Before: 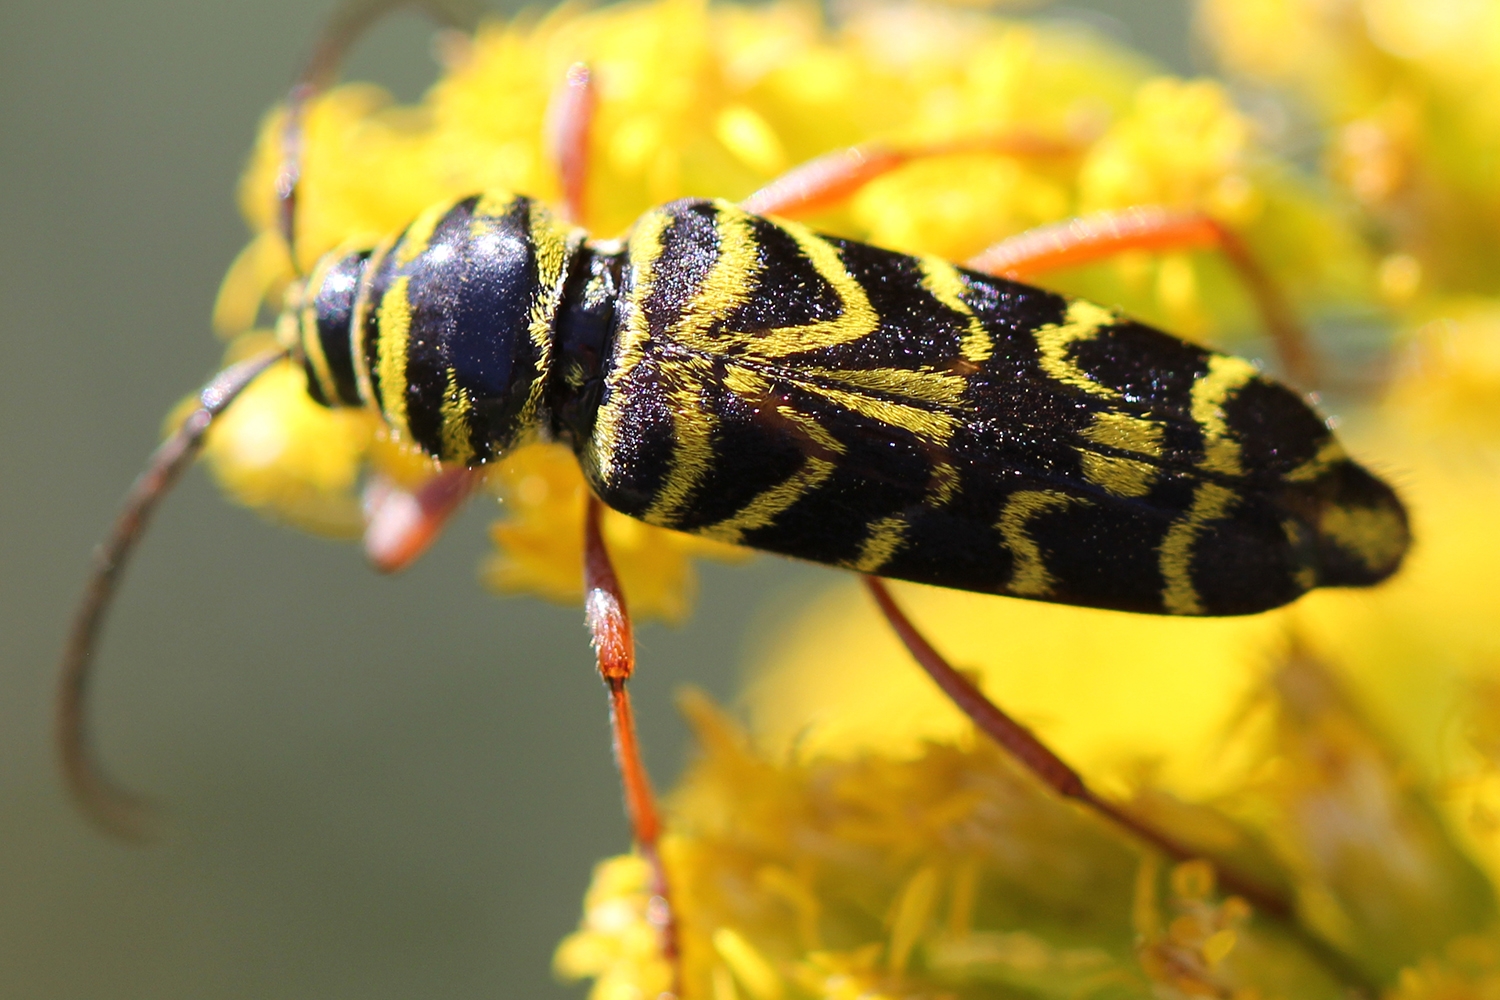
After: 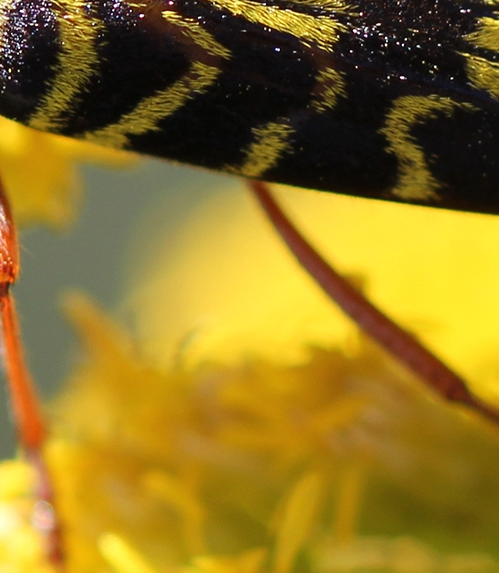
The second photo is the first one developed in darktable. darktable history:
crop: left 41.029%, top 39.517%, right 25.692%, bottom 3.14%
